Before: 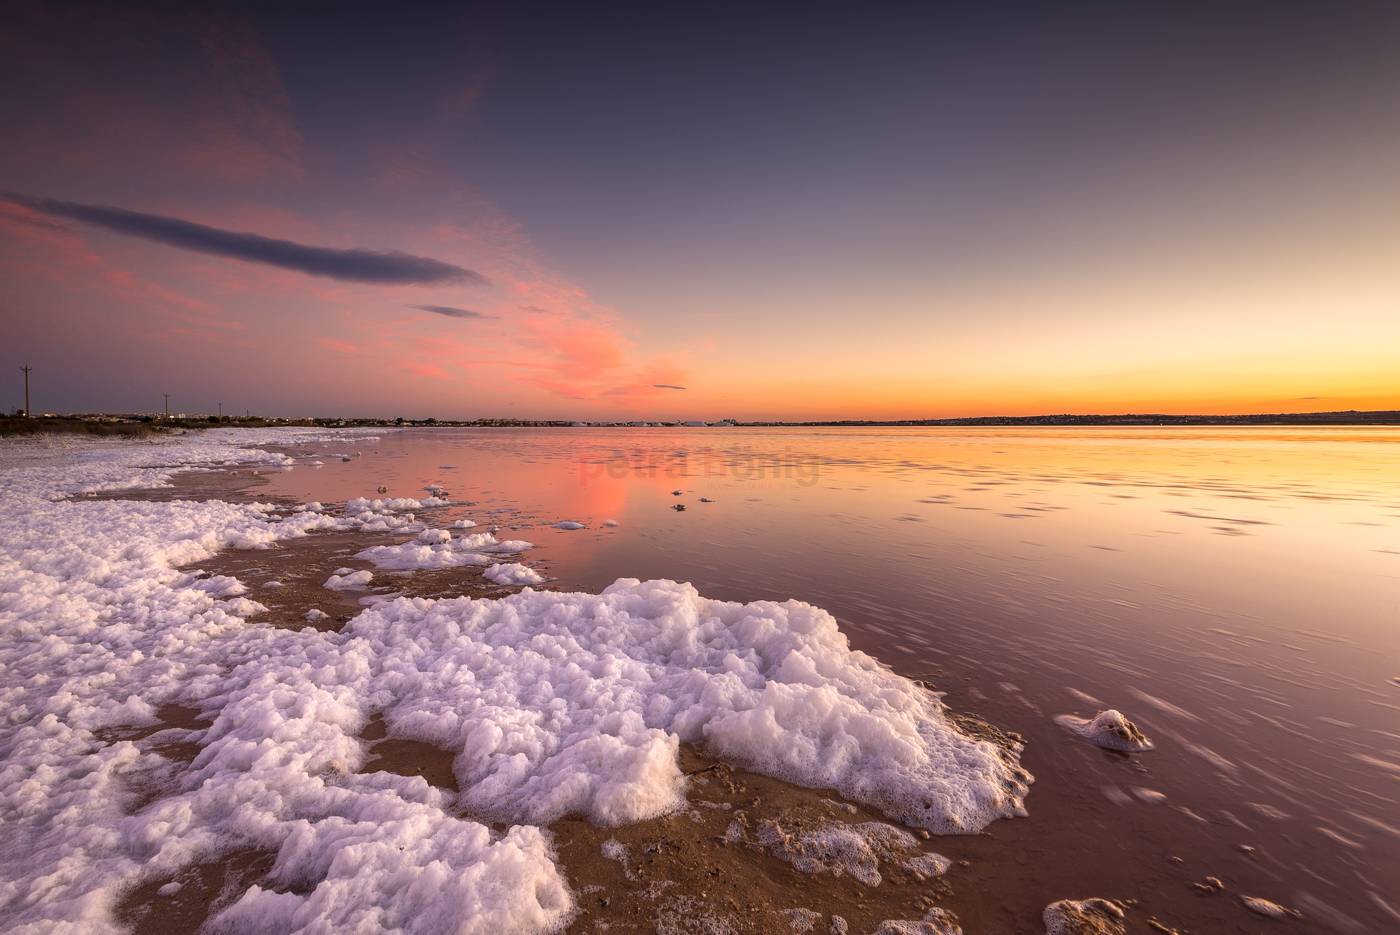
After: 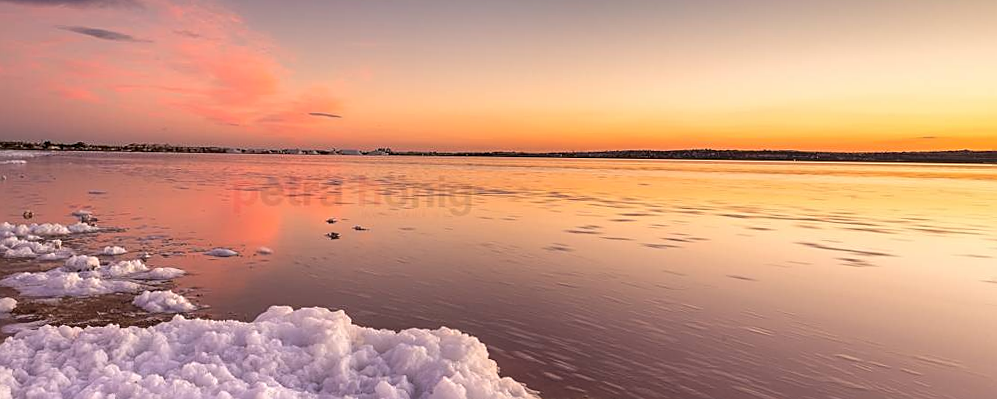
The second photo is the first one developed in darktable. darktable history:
rotate and perspective: rotation 0.679°, lens shift (horizontal) 0.136, crop left 0.009, crop right 0.991, crop top 0.078, crop bottom 0.95
sharpen: on, module defaults
crop and rotate: left 27.938%, top 27.046%, bottom 27.046%
tone equalizer: on, module defaults
